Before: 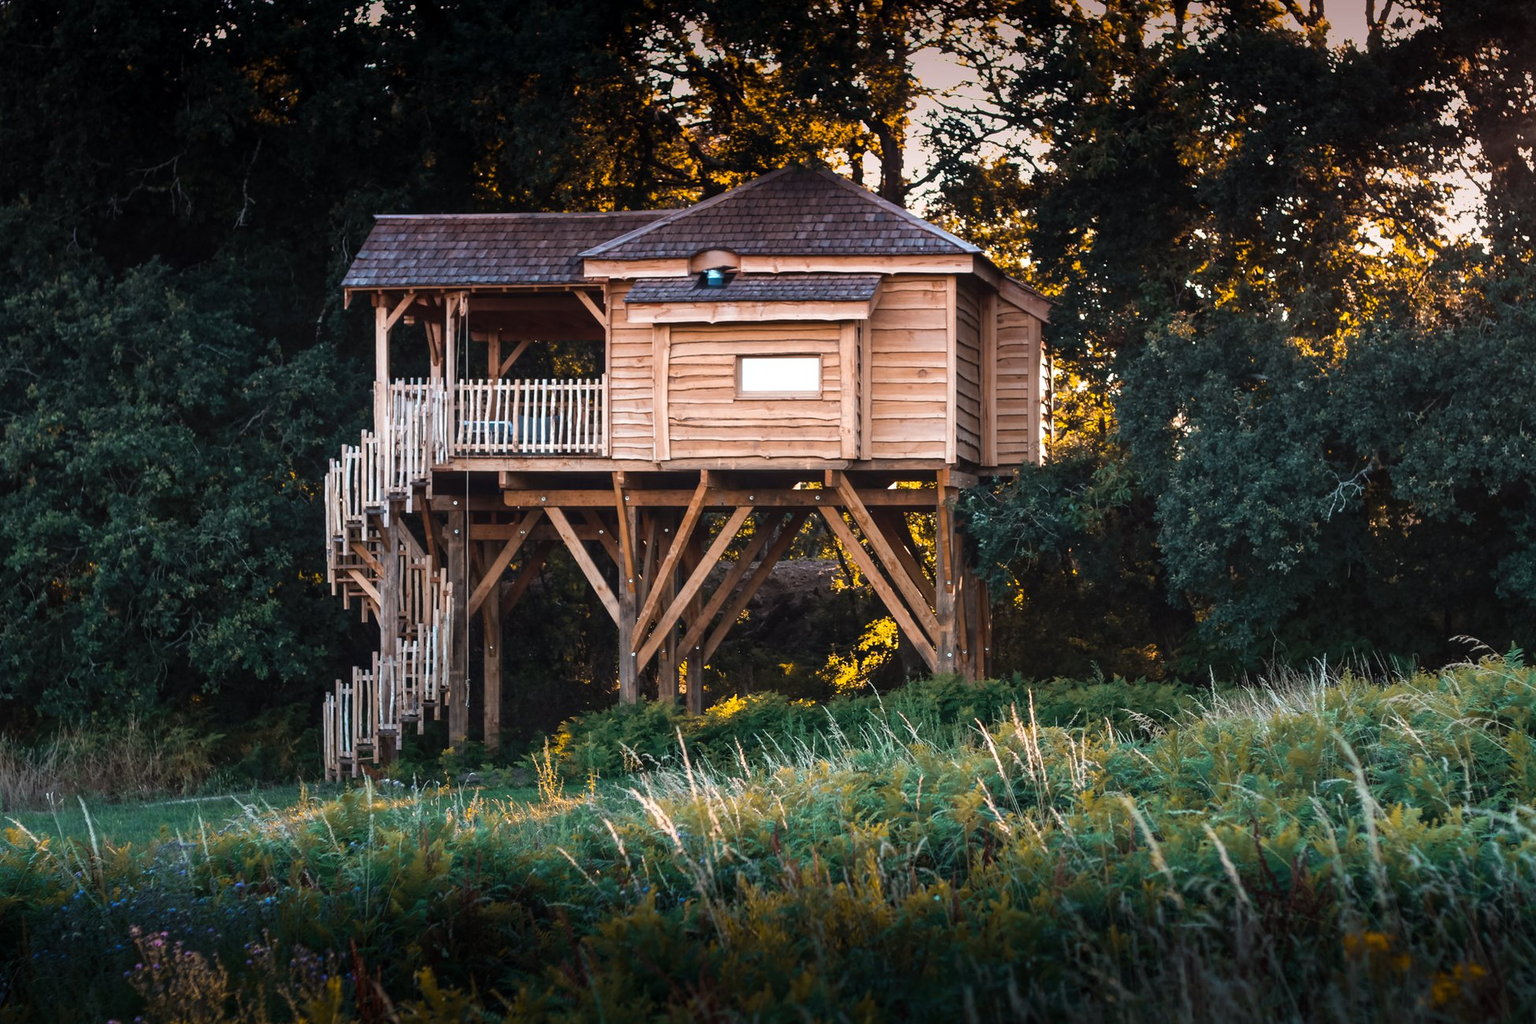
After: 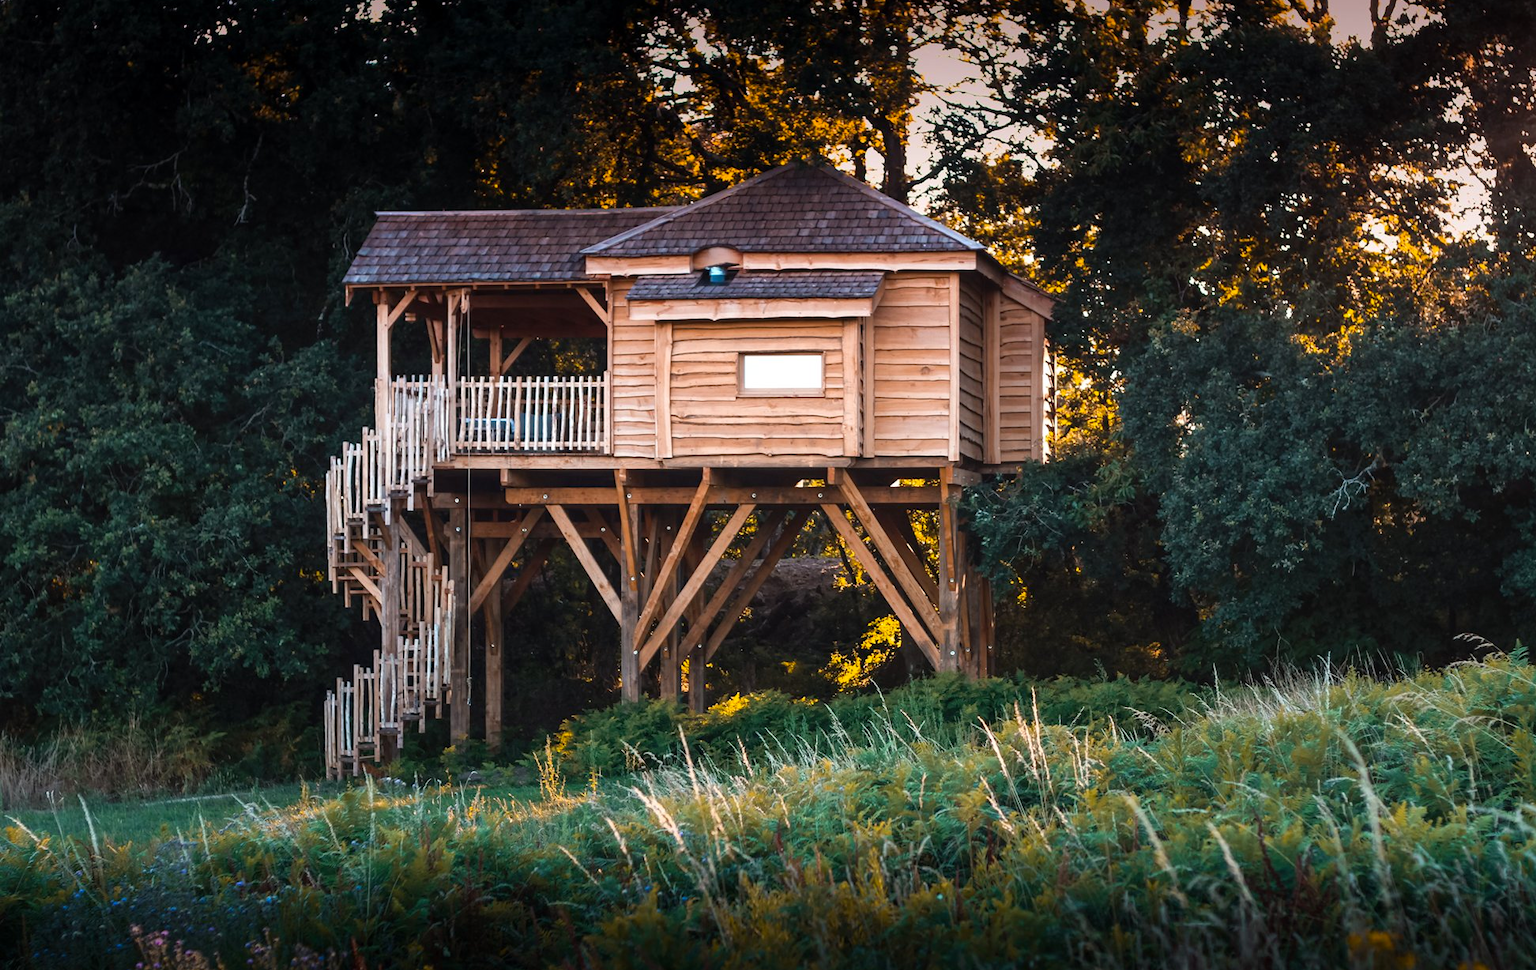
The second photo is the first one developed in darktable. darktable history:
crop: top 0.448%, right 0.264%, bottom 5.045%
contrast brightness saturation: saturation 0.1
